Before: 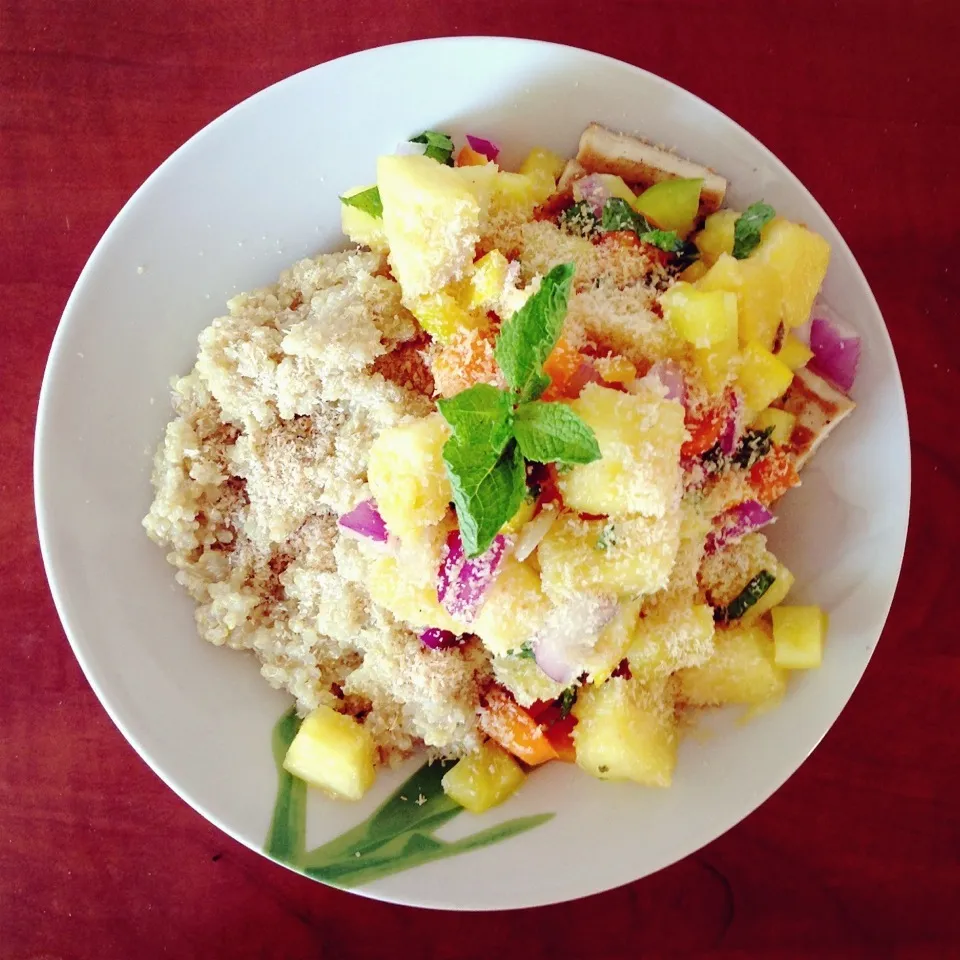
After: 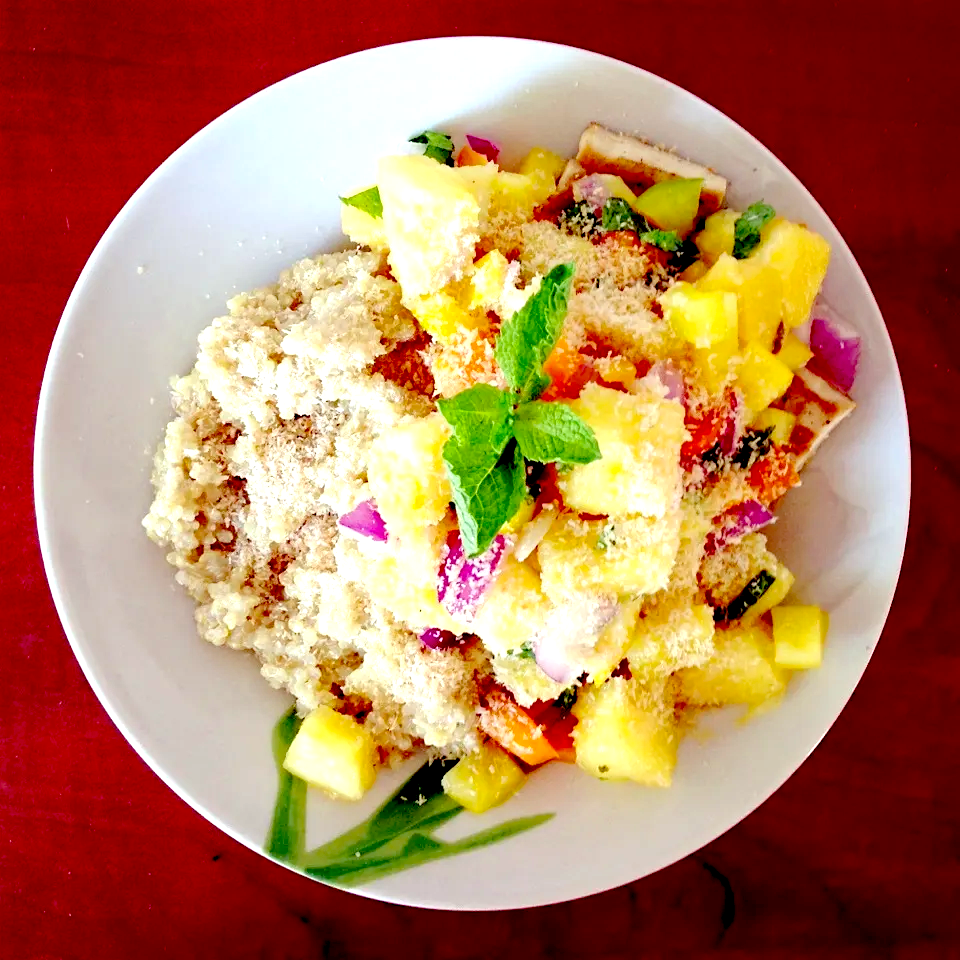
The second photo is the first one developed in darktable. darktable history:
exposure: black level correction 0.039, exposure 0.5 EV, compensate exposure bias true, compensate highlight preservation false
haze removal: compatibility mode true, adaptive false
